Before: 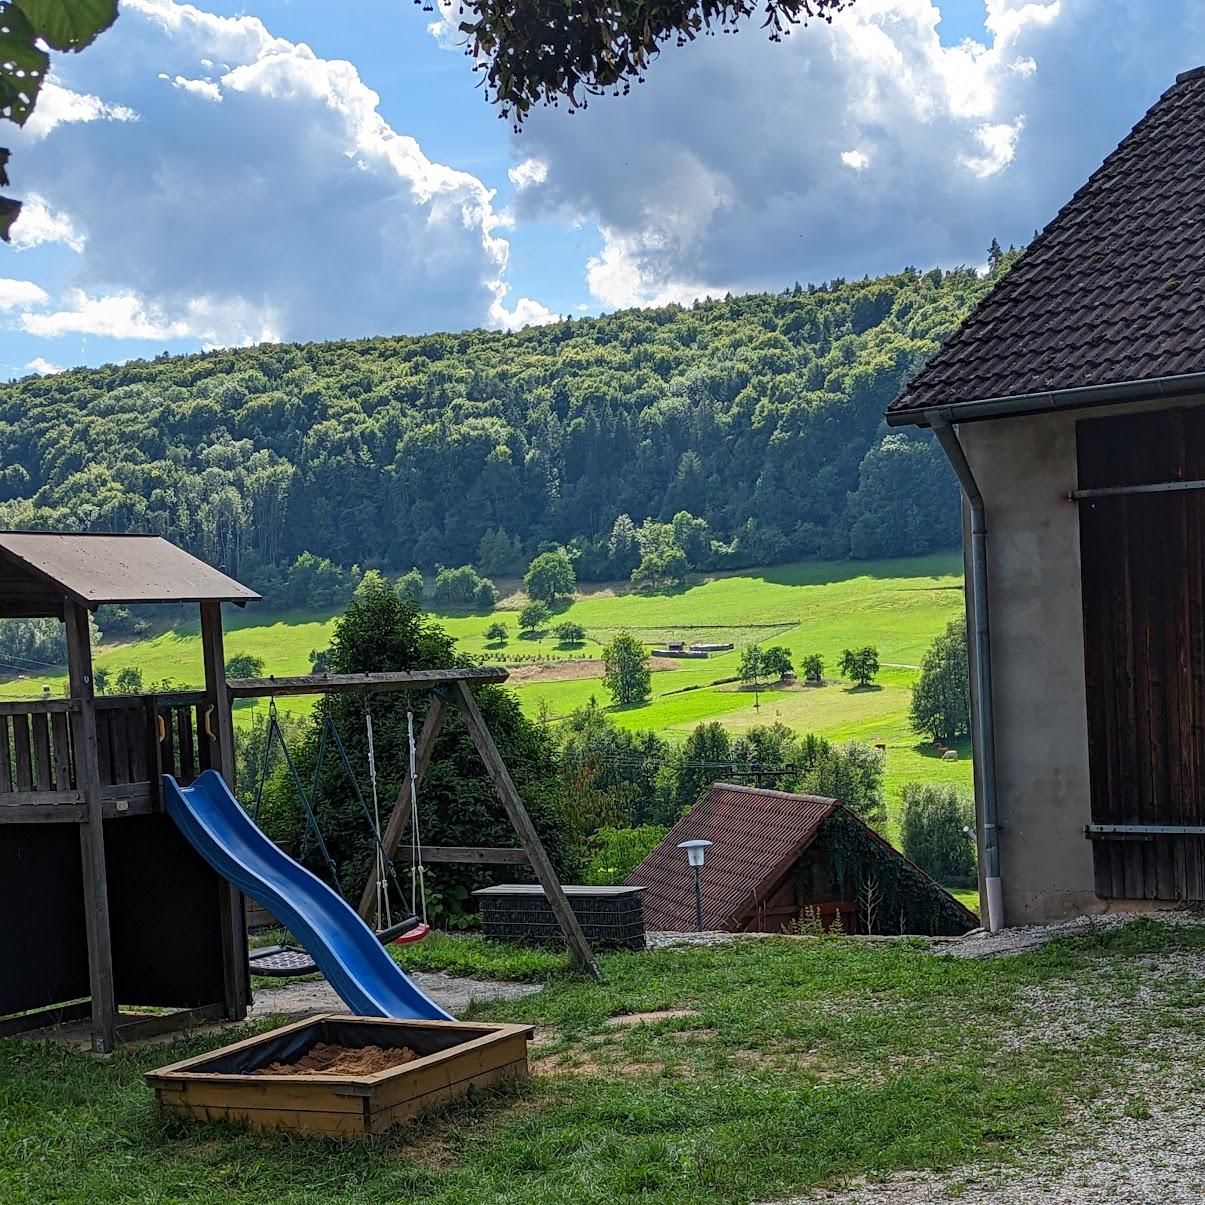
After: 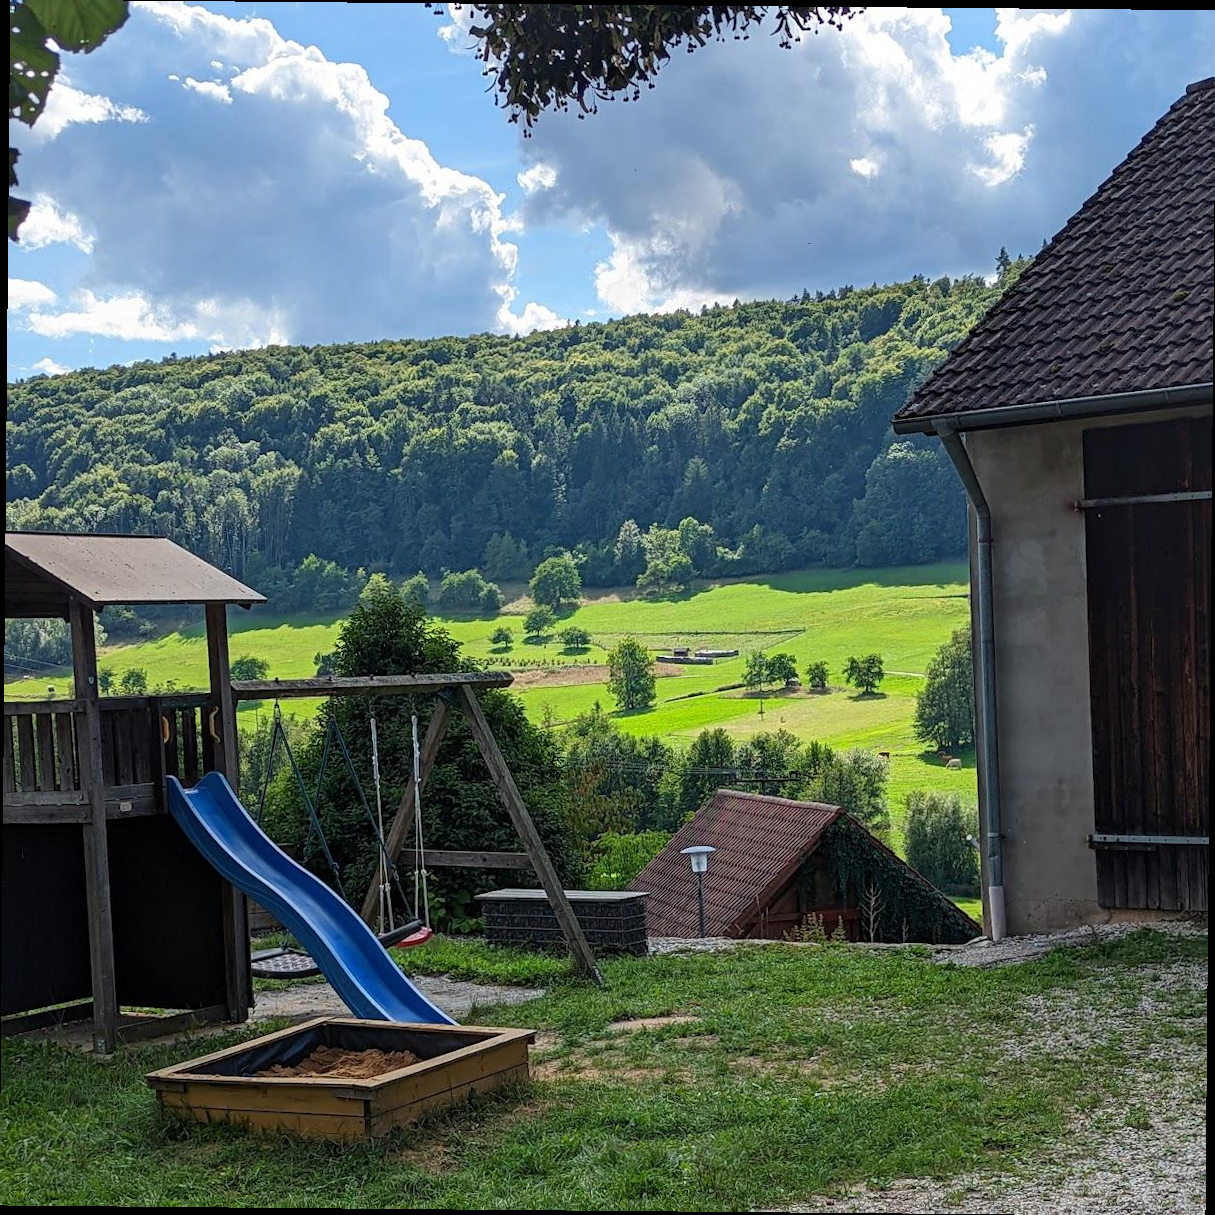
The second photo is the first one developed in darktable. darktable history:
crop and rotate: angle -0.511°
